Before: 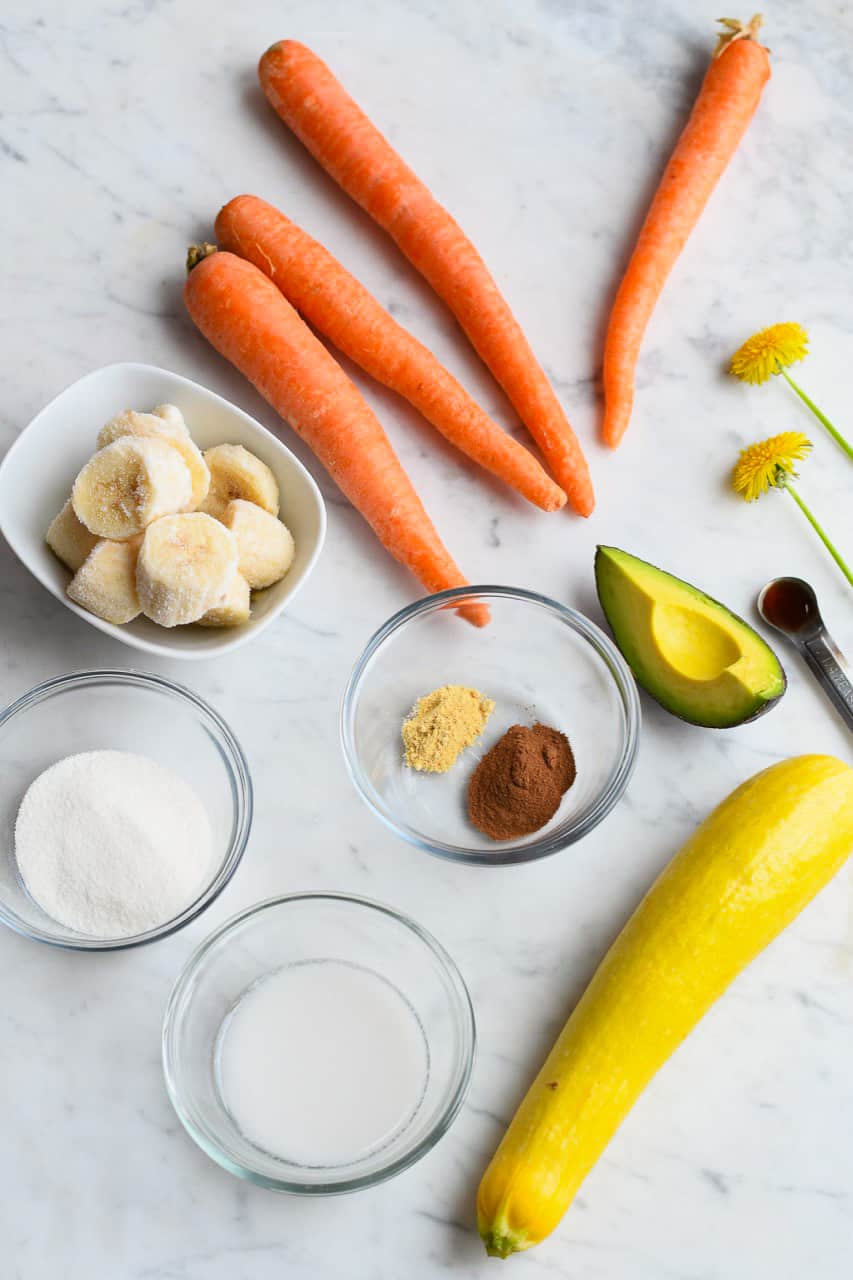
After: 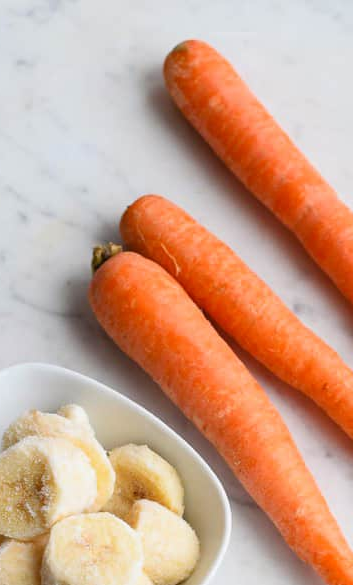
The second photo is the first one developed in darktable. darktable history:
crop and rotate: left 11.16%, top 0.075%, right 47.348%, bottom 54.21%
